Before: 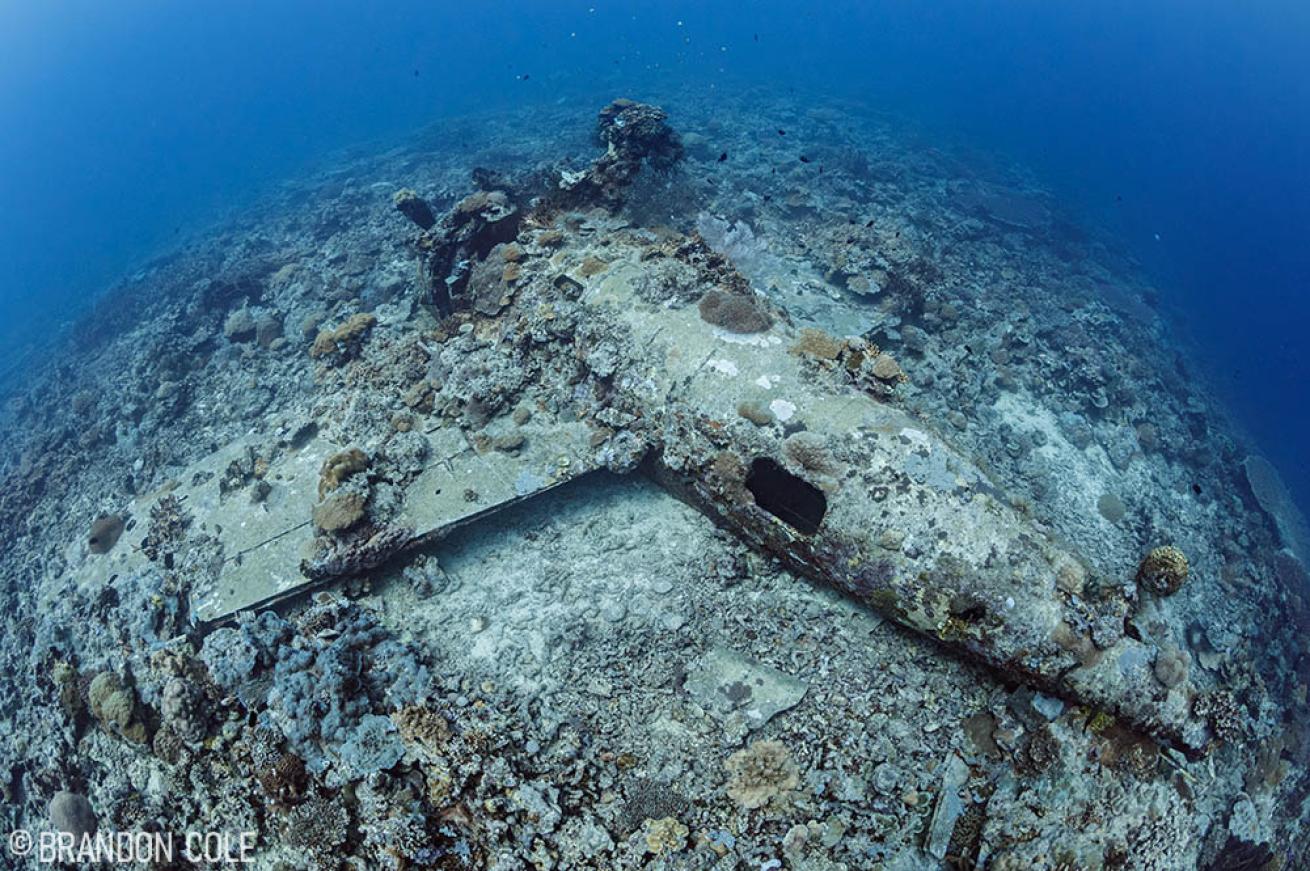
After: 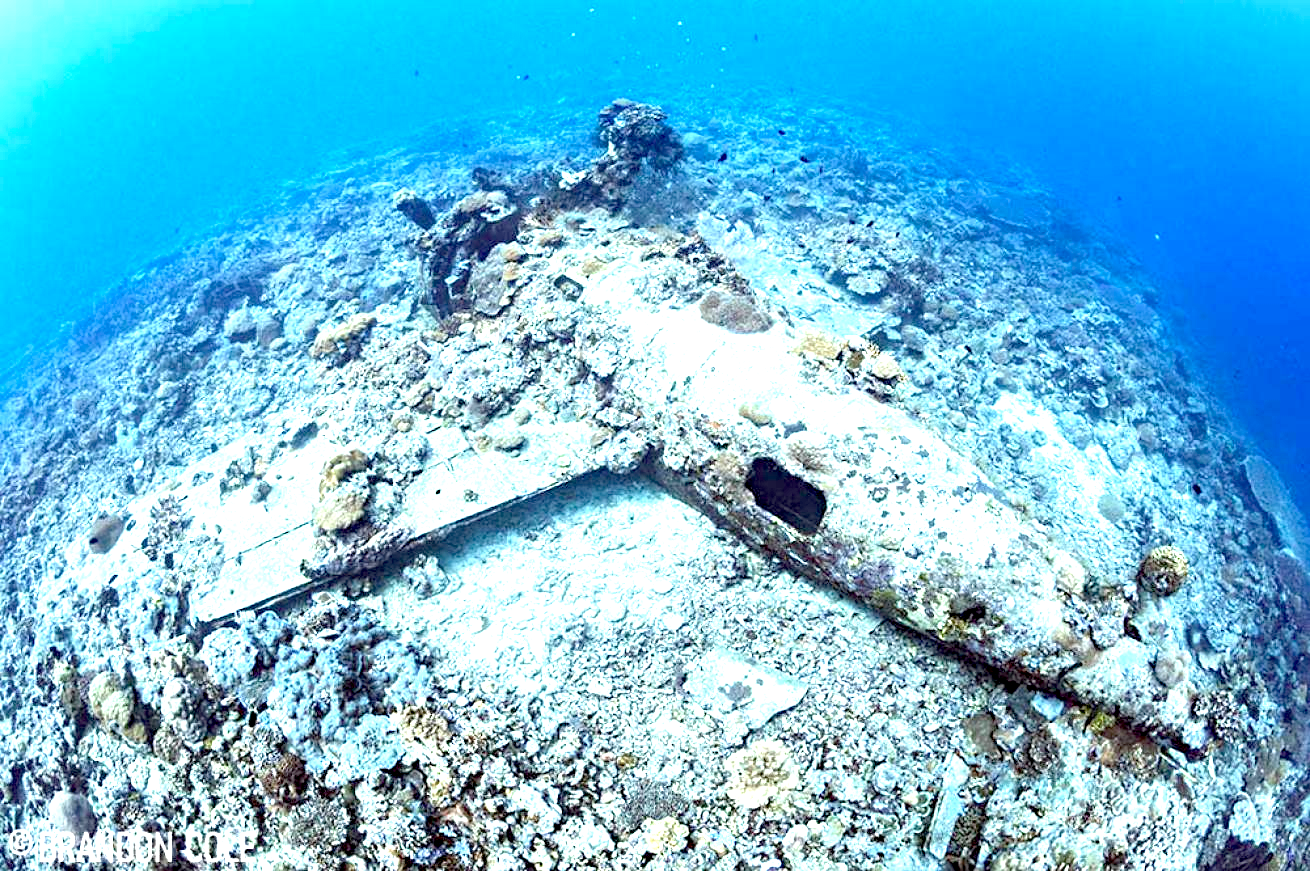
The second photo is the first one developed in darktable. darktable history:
exposure: black level correction 0.005, exposure 2.071 EV, compensate exposure bias true, compensate highlight preservation false
haze removal: compatibility mode true, adaptive false
